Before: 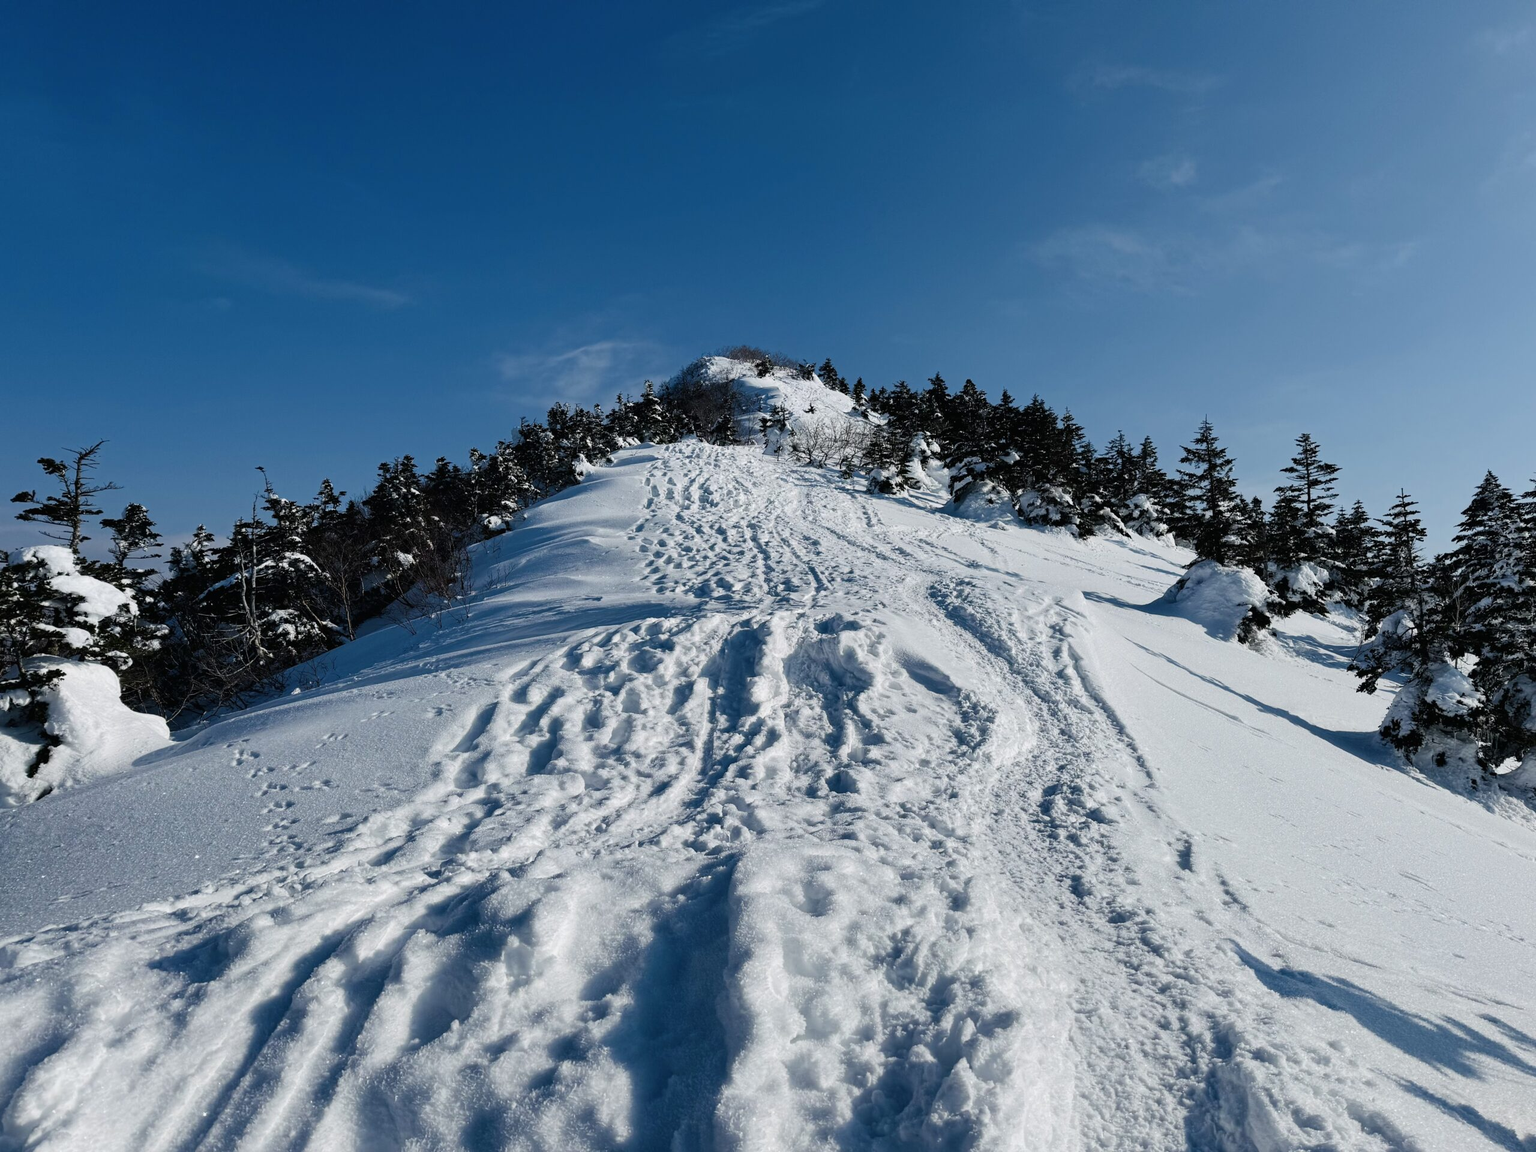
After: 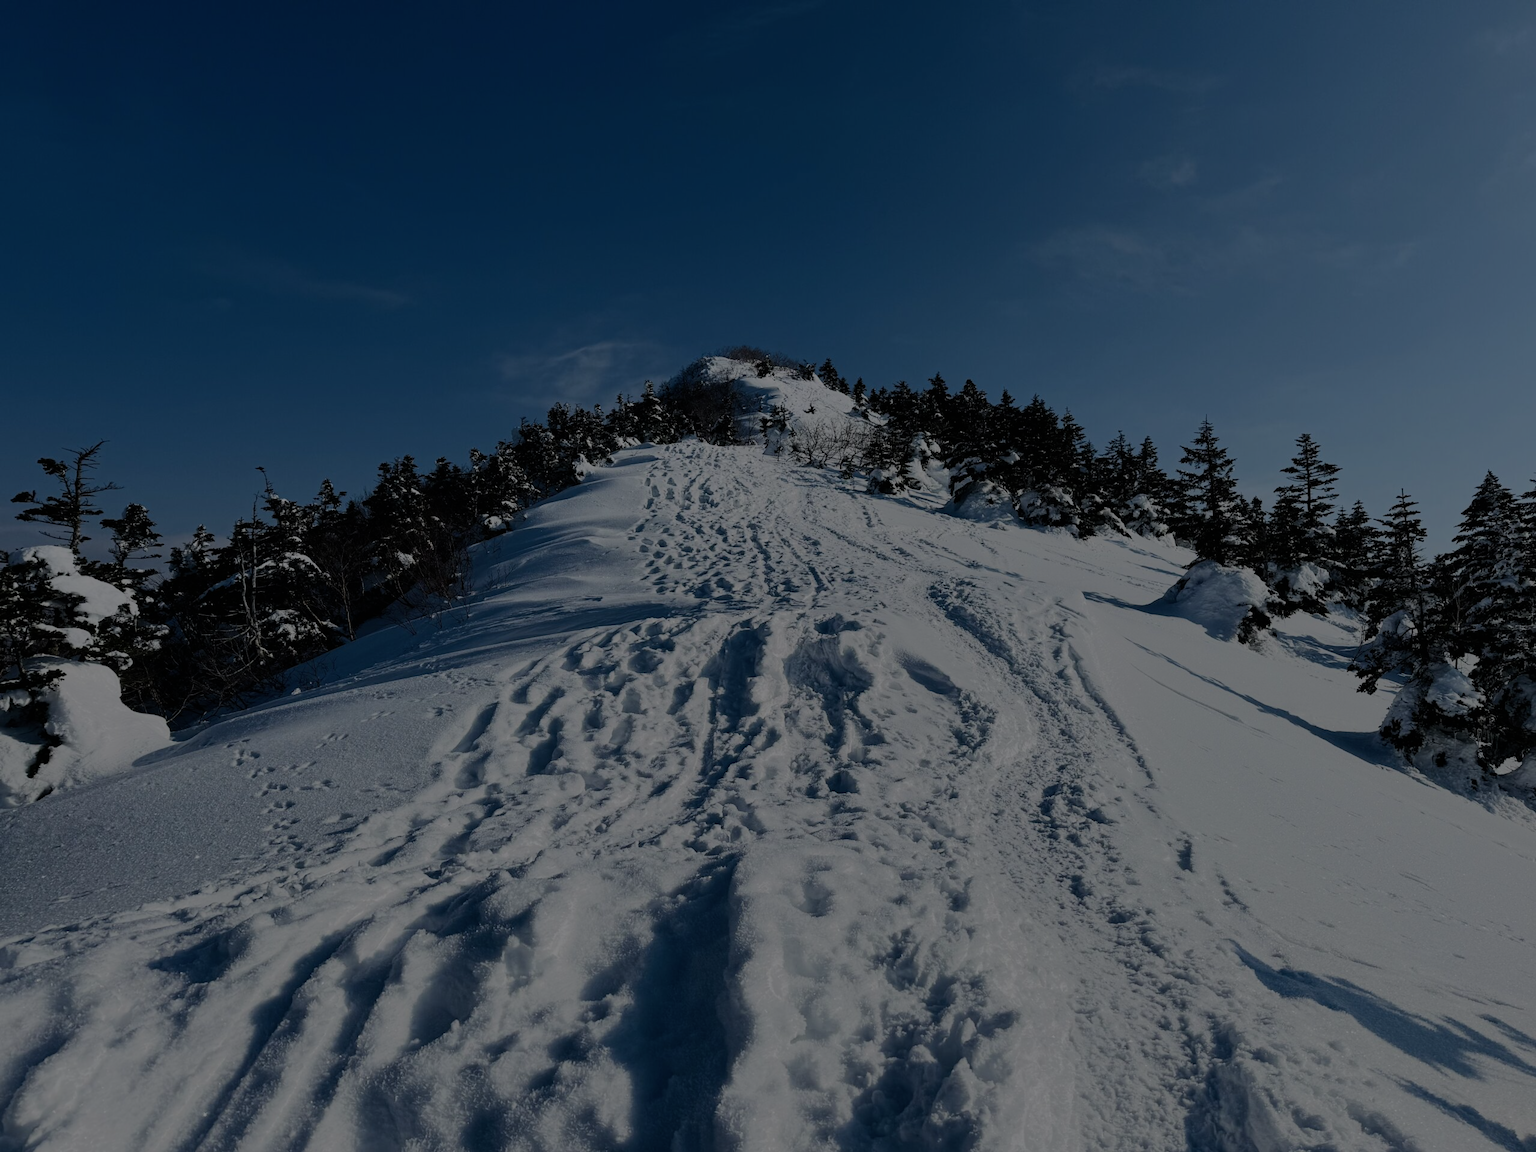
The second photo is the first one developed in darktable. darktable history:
exposure: compensate exposure bias true, compensate highlight preservation false
tone equalizer: -8 EV -1.99 EV, -7 EV -1.98 EV, -6 EV -1.98 EV, -5 EV -1.98 EV, -4 EV -2 EV, -3 EV -2 EV, -2 EV -1.97 EV, -1 EV -1.63 EV, +0 EV -1.99 EV, smoothing diameter 24.78%, edges refinement/feathering 14.75, preserve details guided filter
